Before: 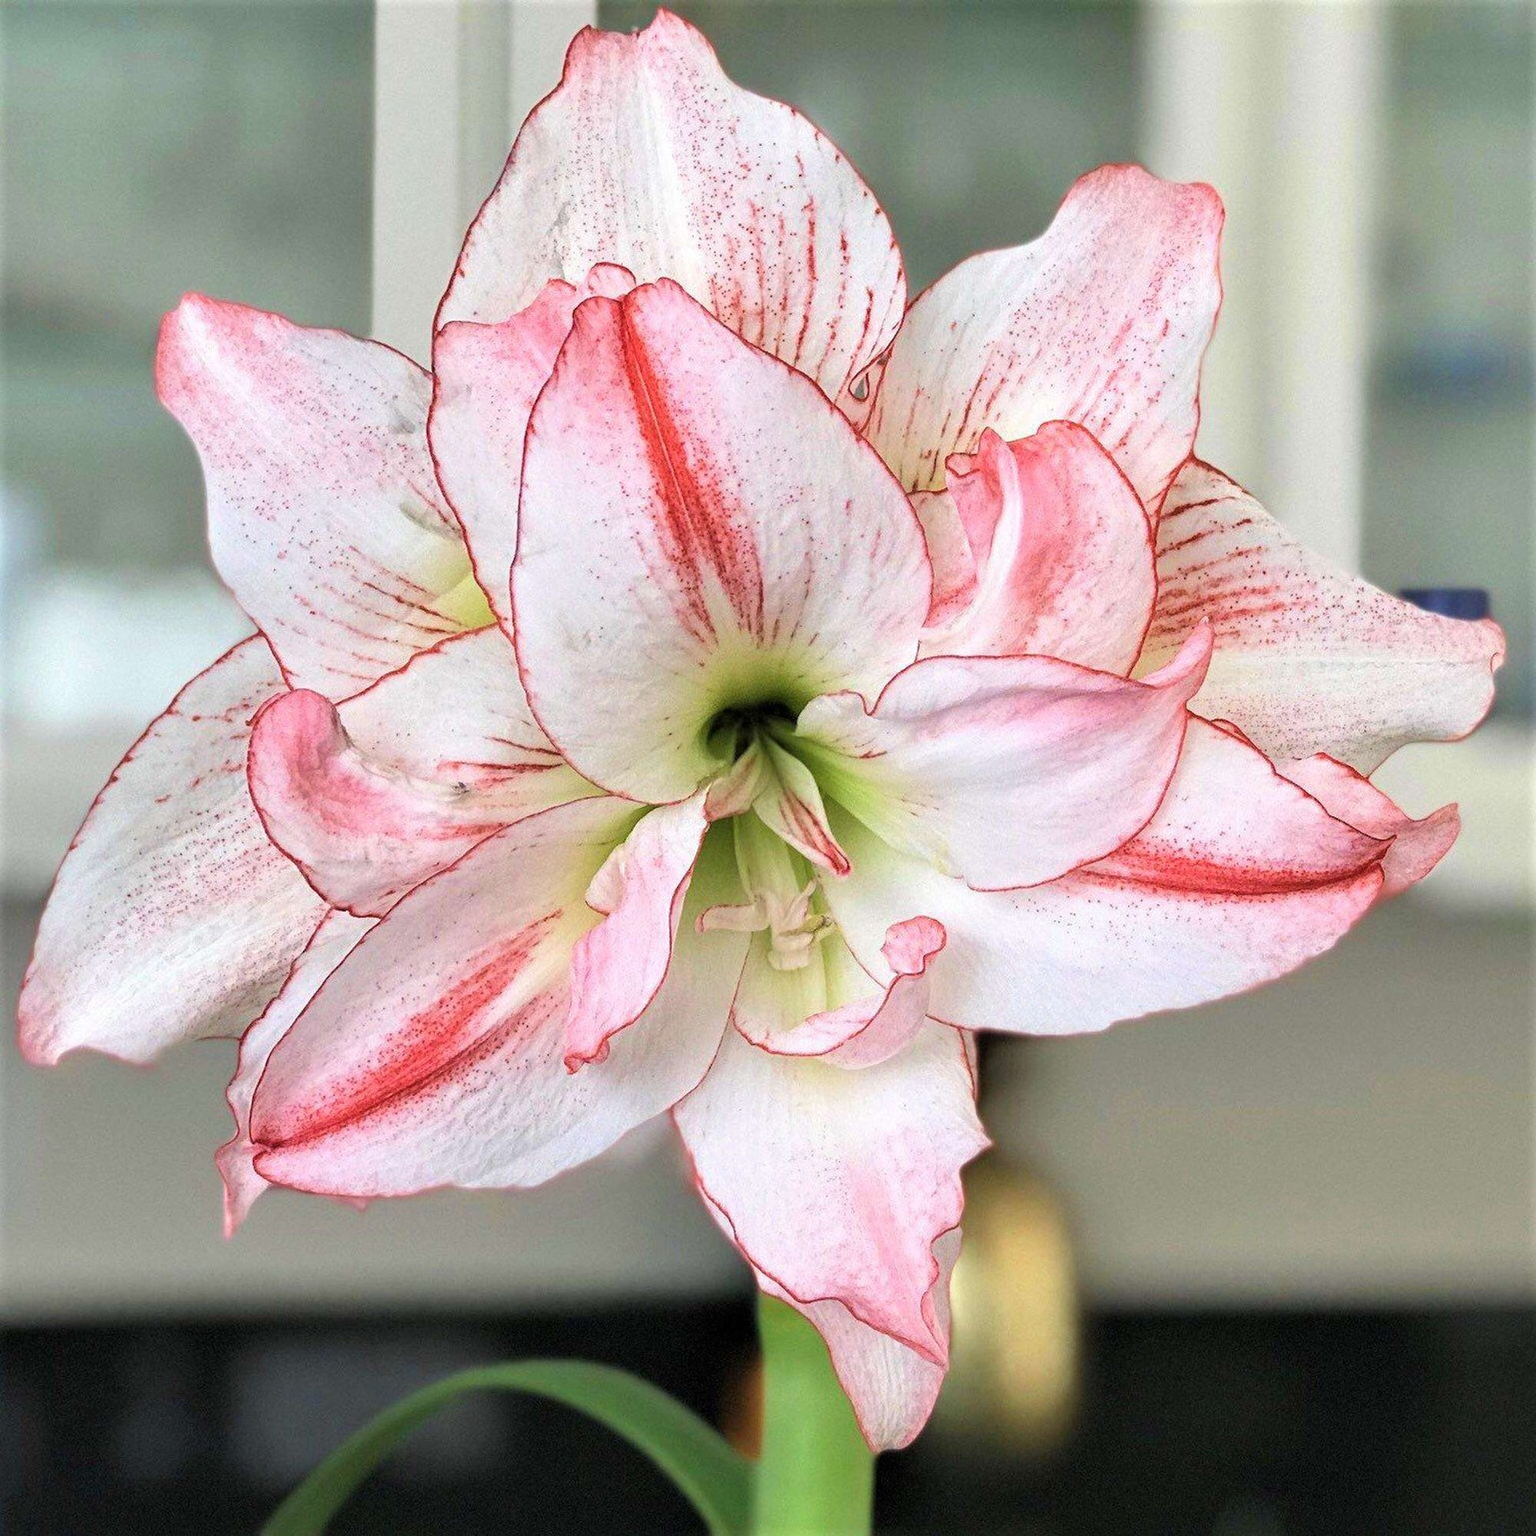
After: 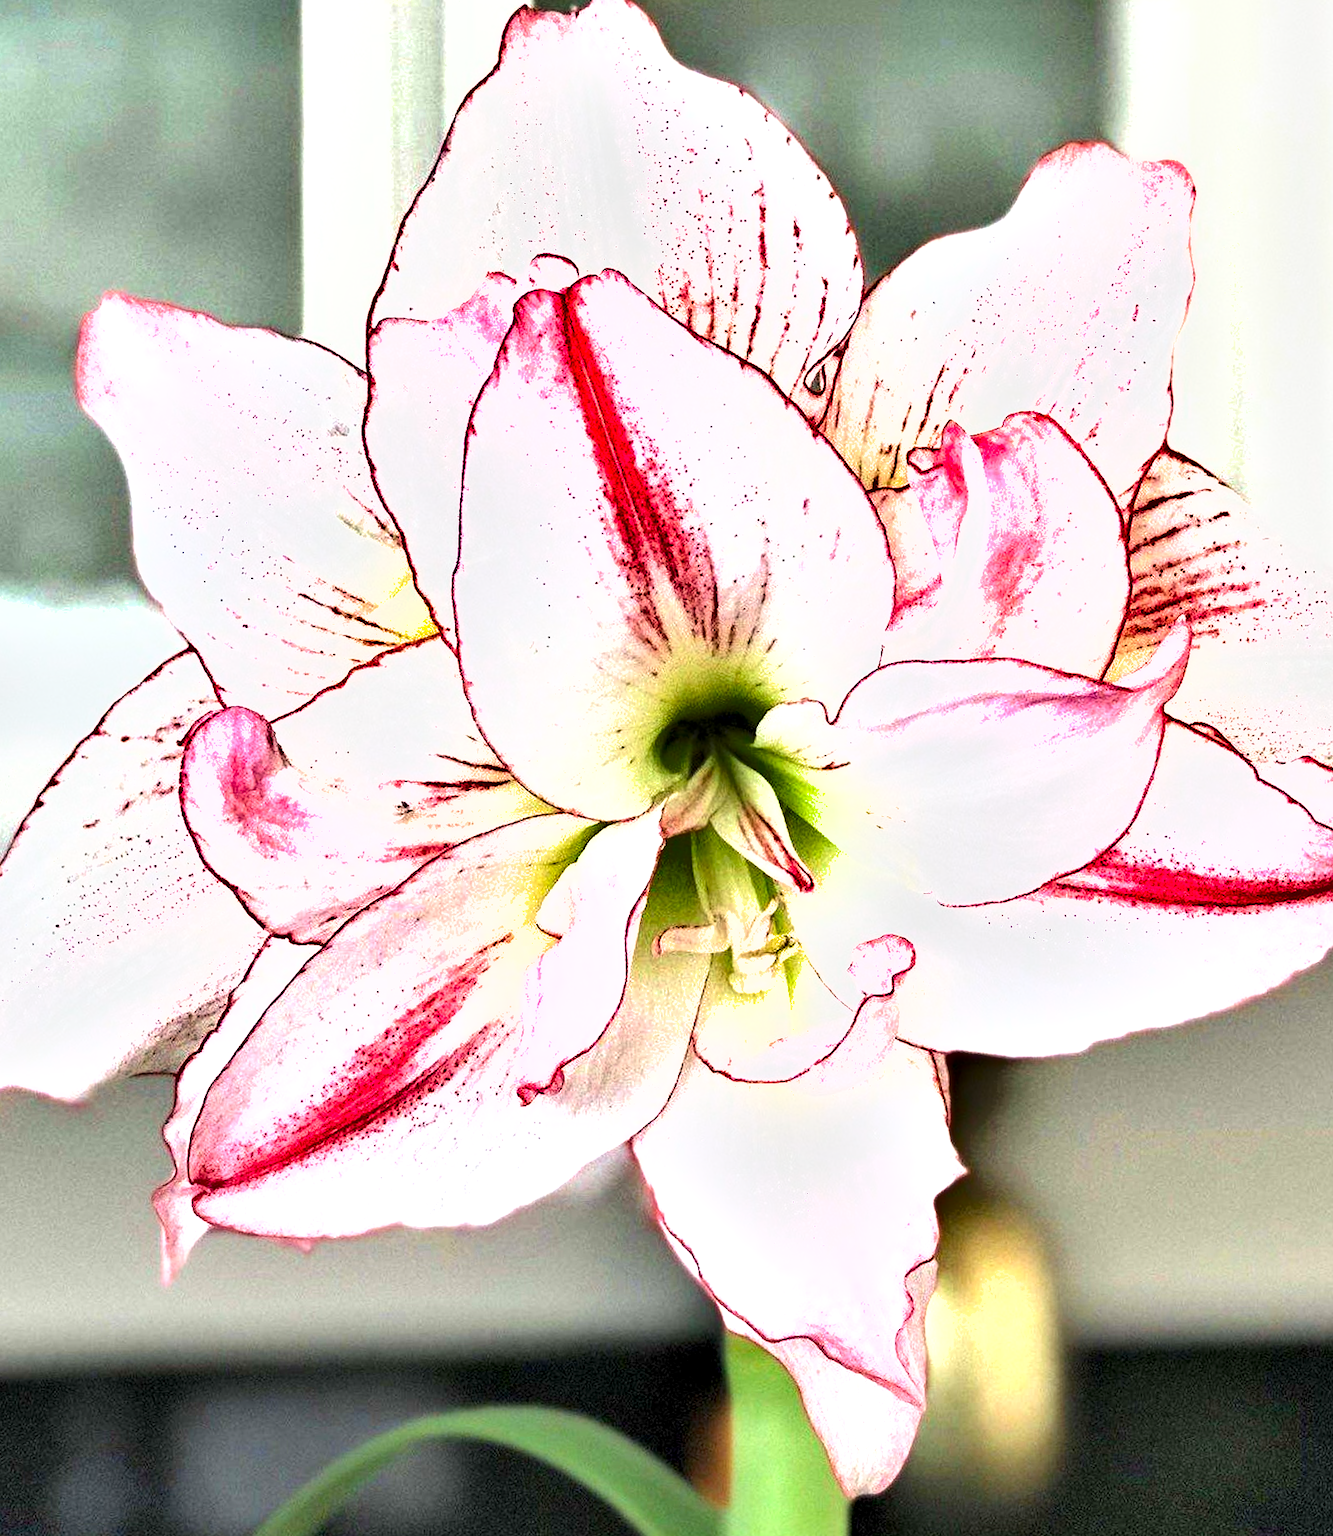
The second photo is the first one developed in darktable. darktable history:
exposure: black level correction 0.002, exposure 1 EV, compensate exposure bias true, compensate highlight preservation false
crop and rotate: angle 0.92°, left 4.27%, top 0.779%, right 11.681%, bottom 2.391%
shadows and highlights: shadows 52.66, soften with gaussian
